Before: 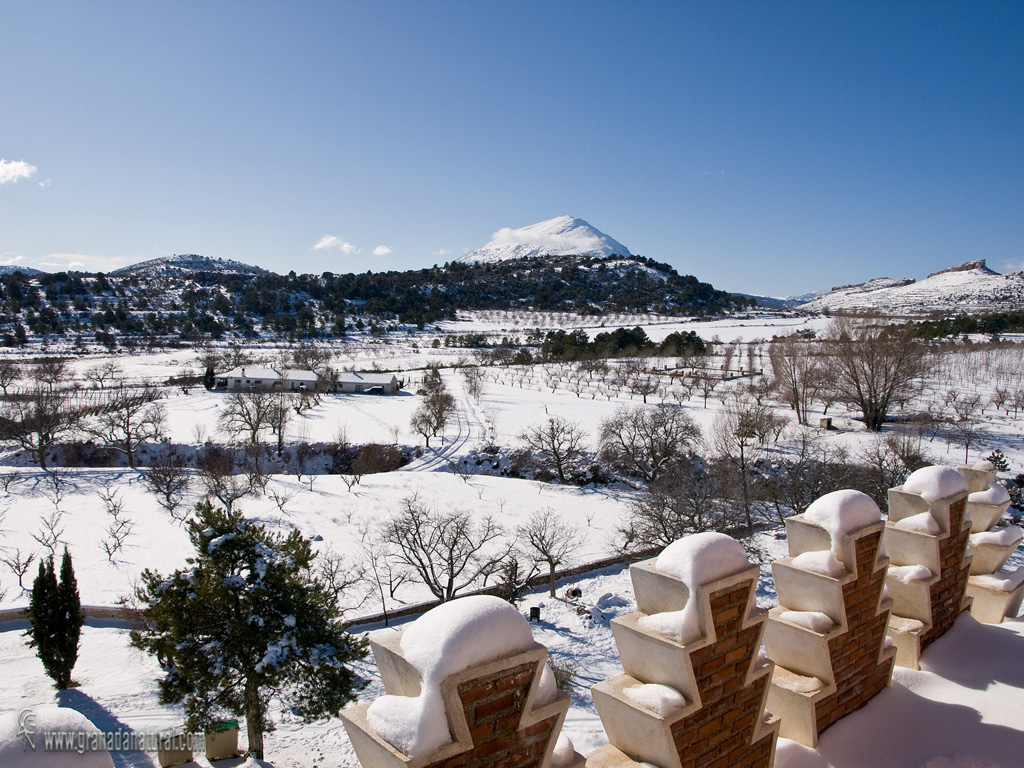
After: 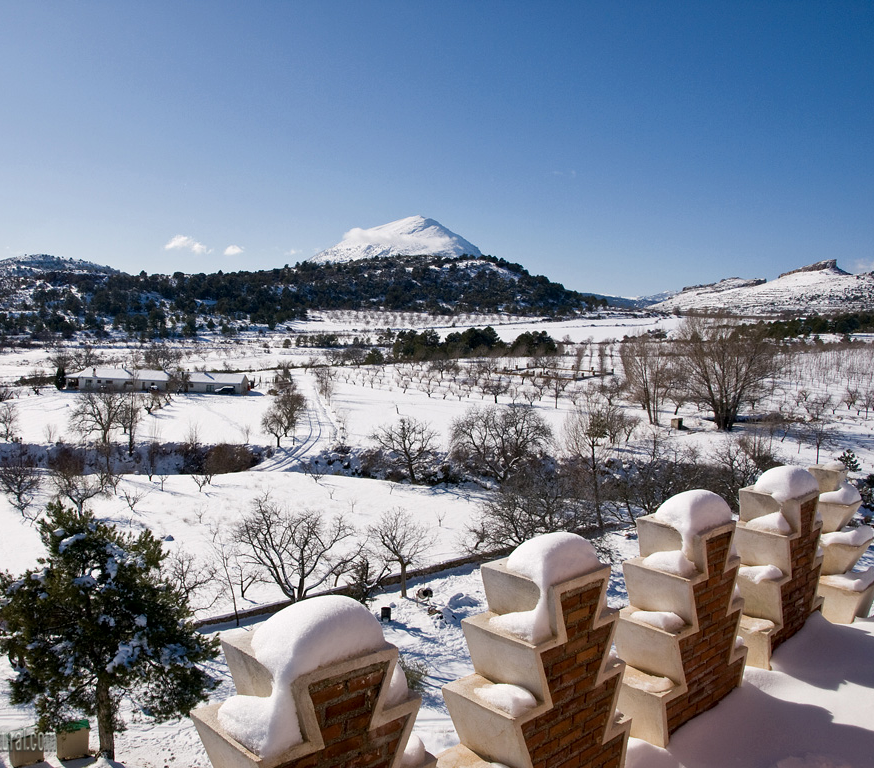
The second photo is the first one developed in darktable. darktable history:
local contrast: mode bilateral grid, contrast 20, coarseness 50, detail 120%, midtone range 0.2
crop and rotate: left 14.584%
